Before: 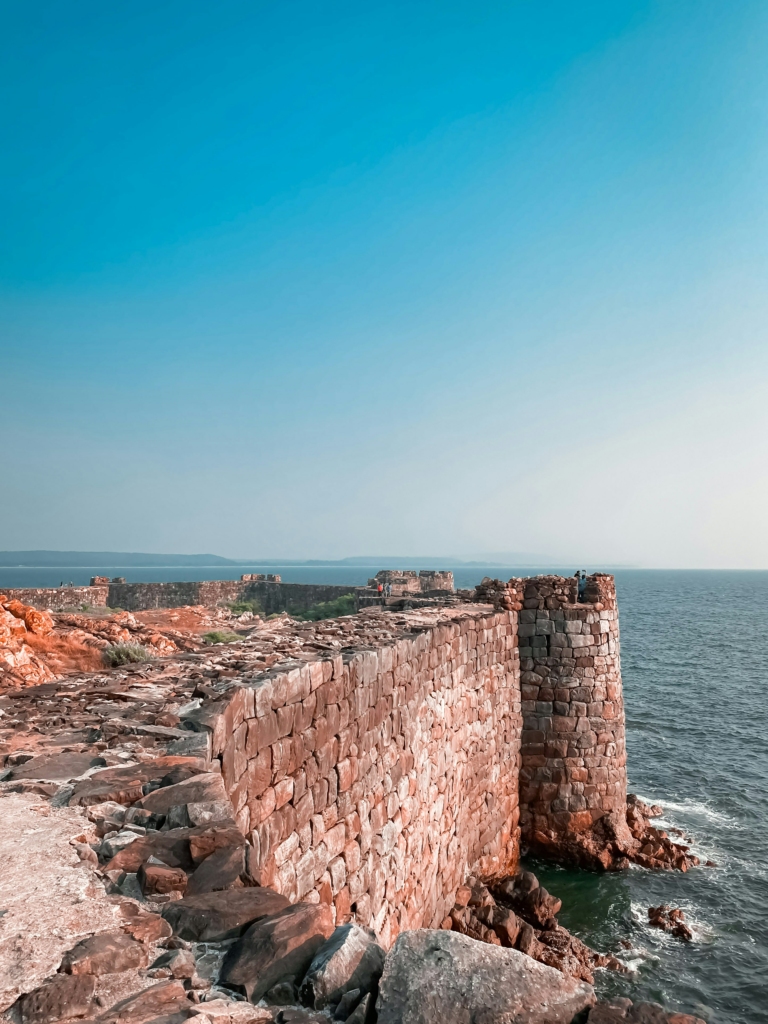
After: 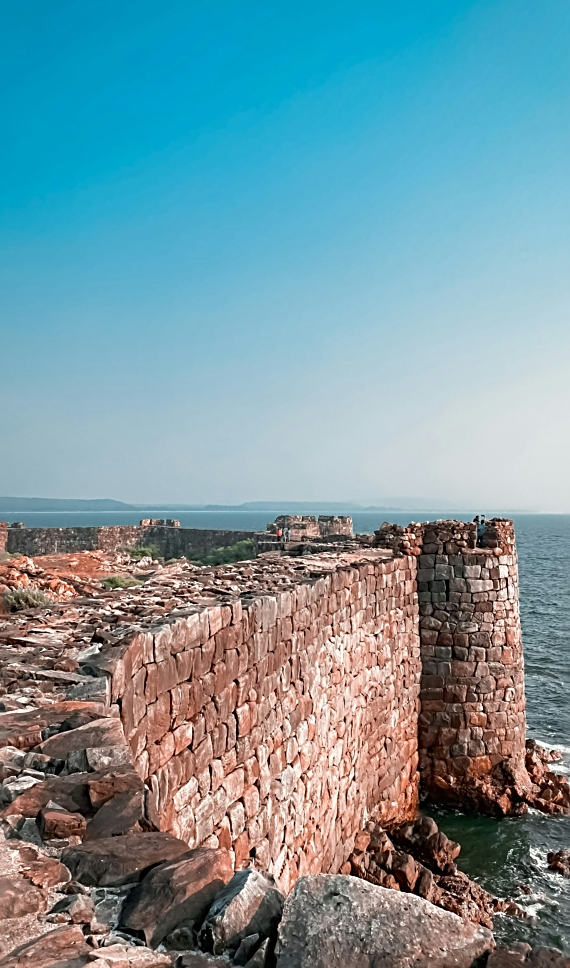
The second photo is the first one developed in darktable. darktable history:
crop and rotate: left 13.153%, top 5.399%, right 12.62%
sharpen: radius 2.536, amount 0.623
